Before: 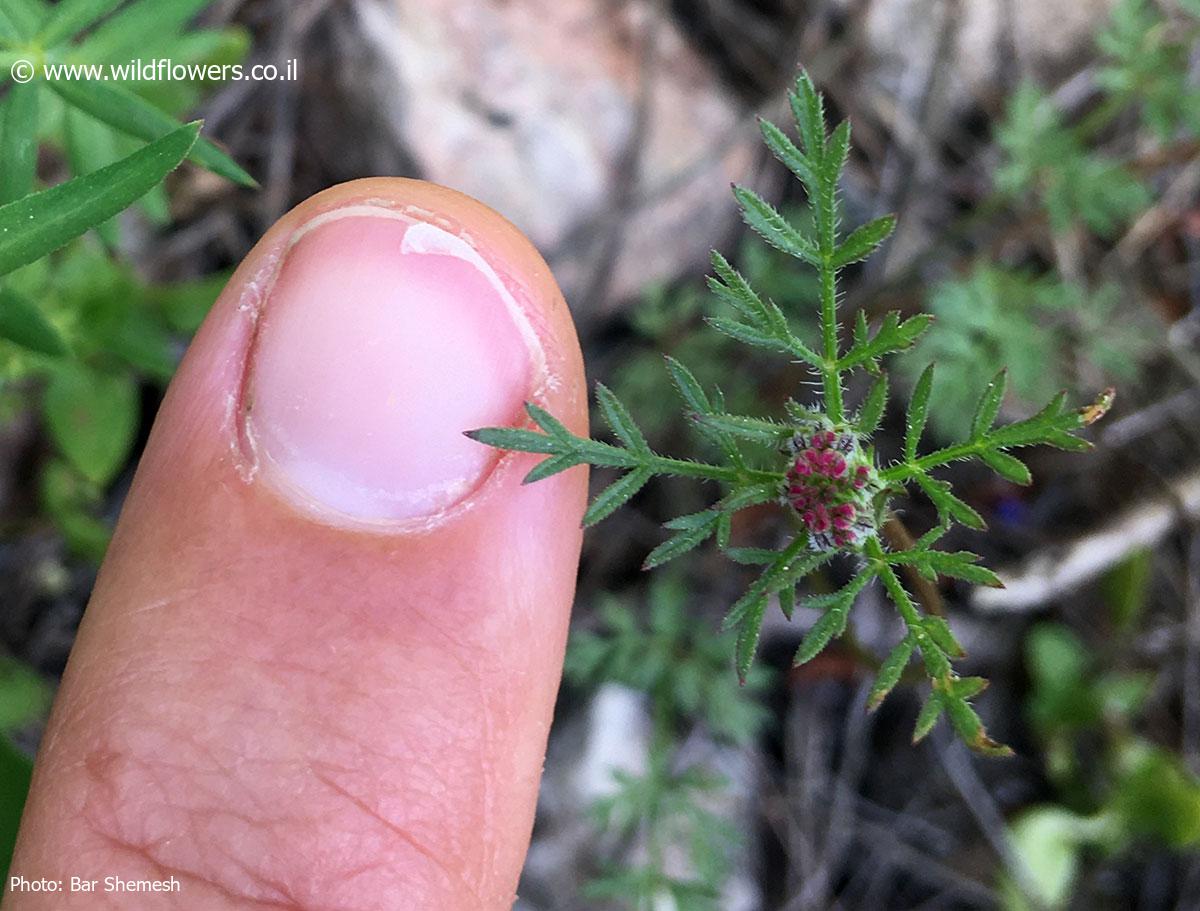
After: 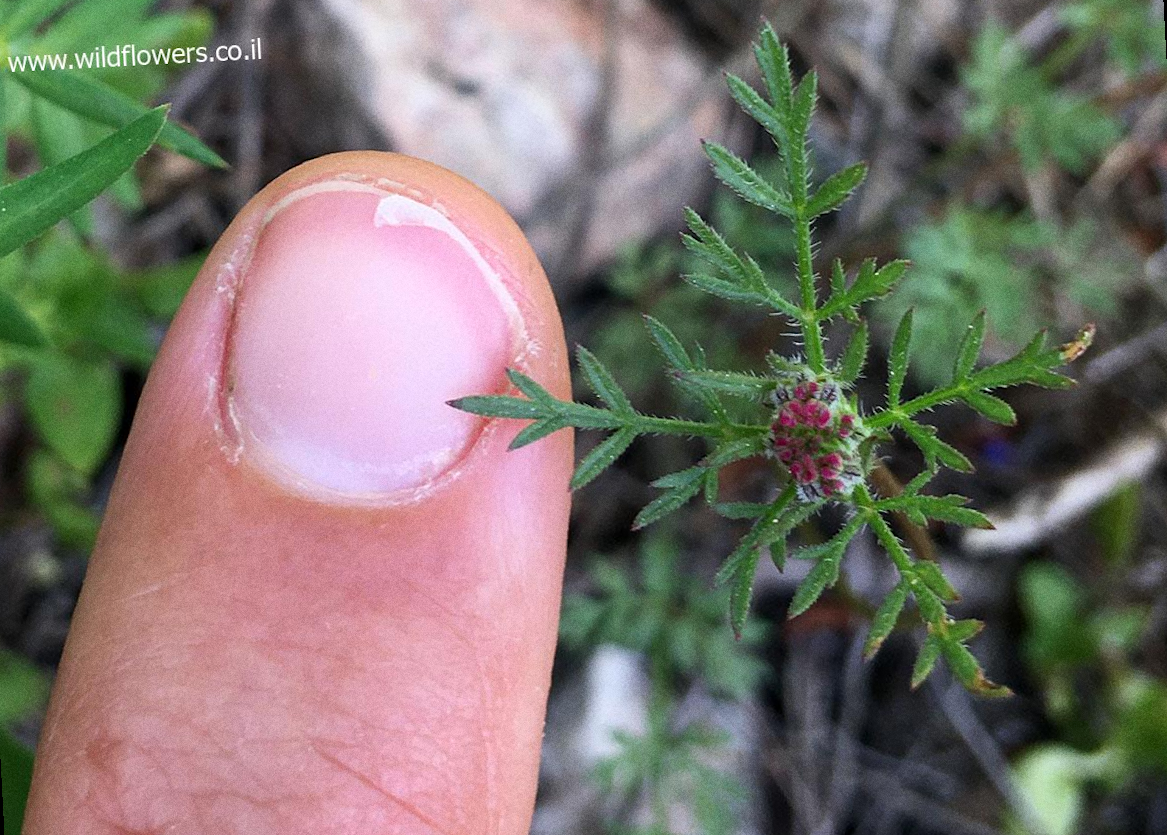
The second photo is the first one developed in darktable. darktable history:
rotate and perspective: rotation -3°, crop left 0.031, crop right 0.968, crop top 0.07, crop bottom 0.93
grain: coarseness 0.09 ISO
